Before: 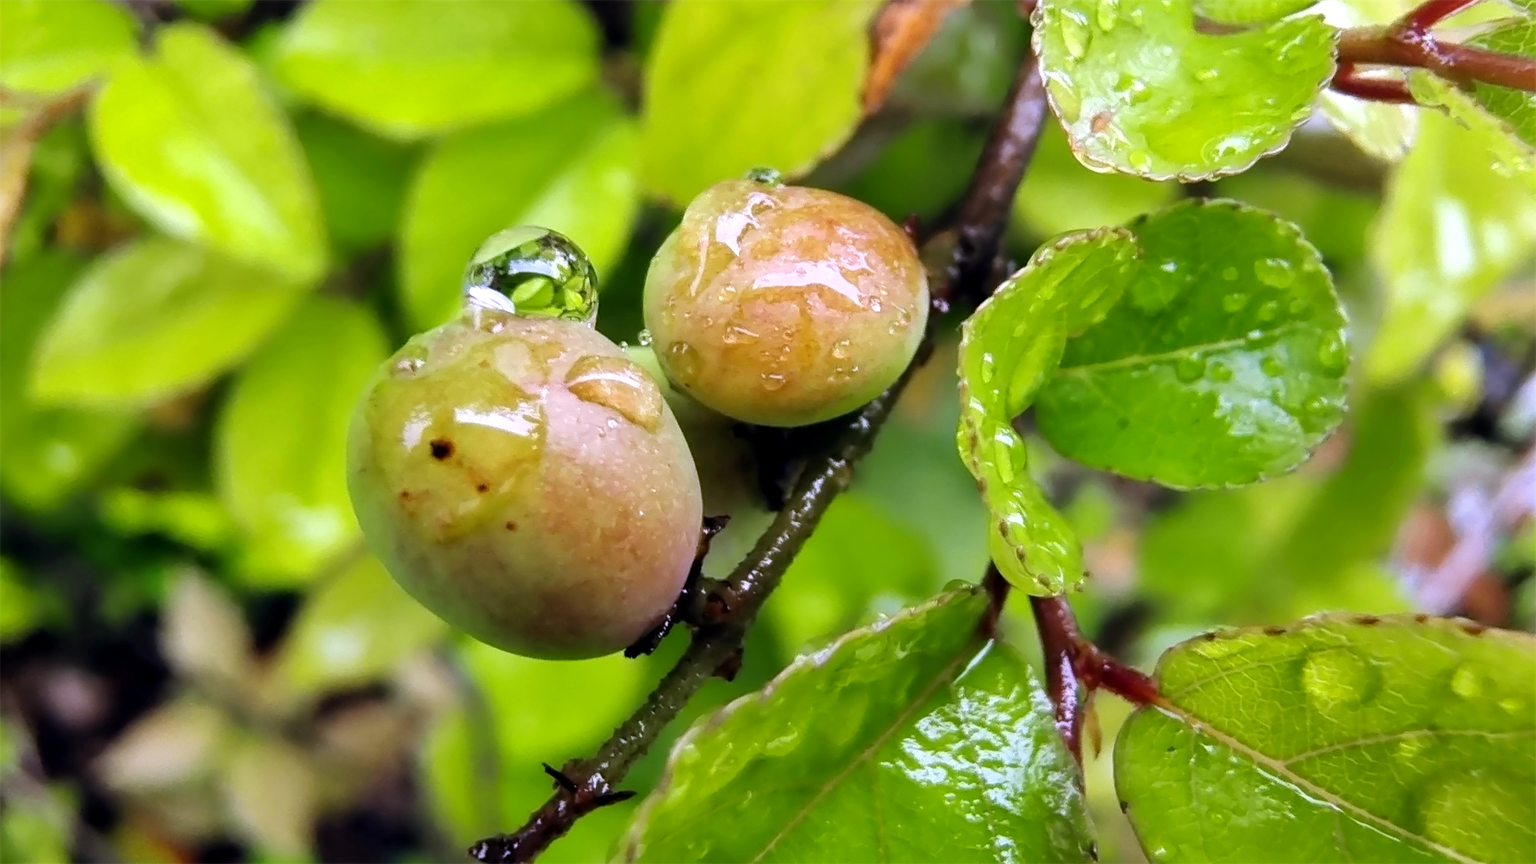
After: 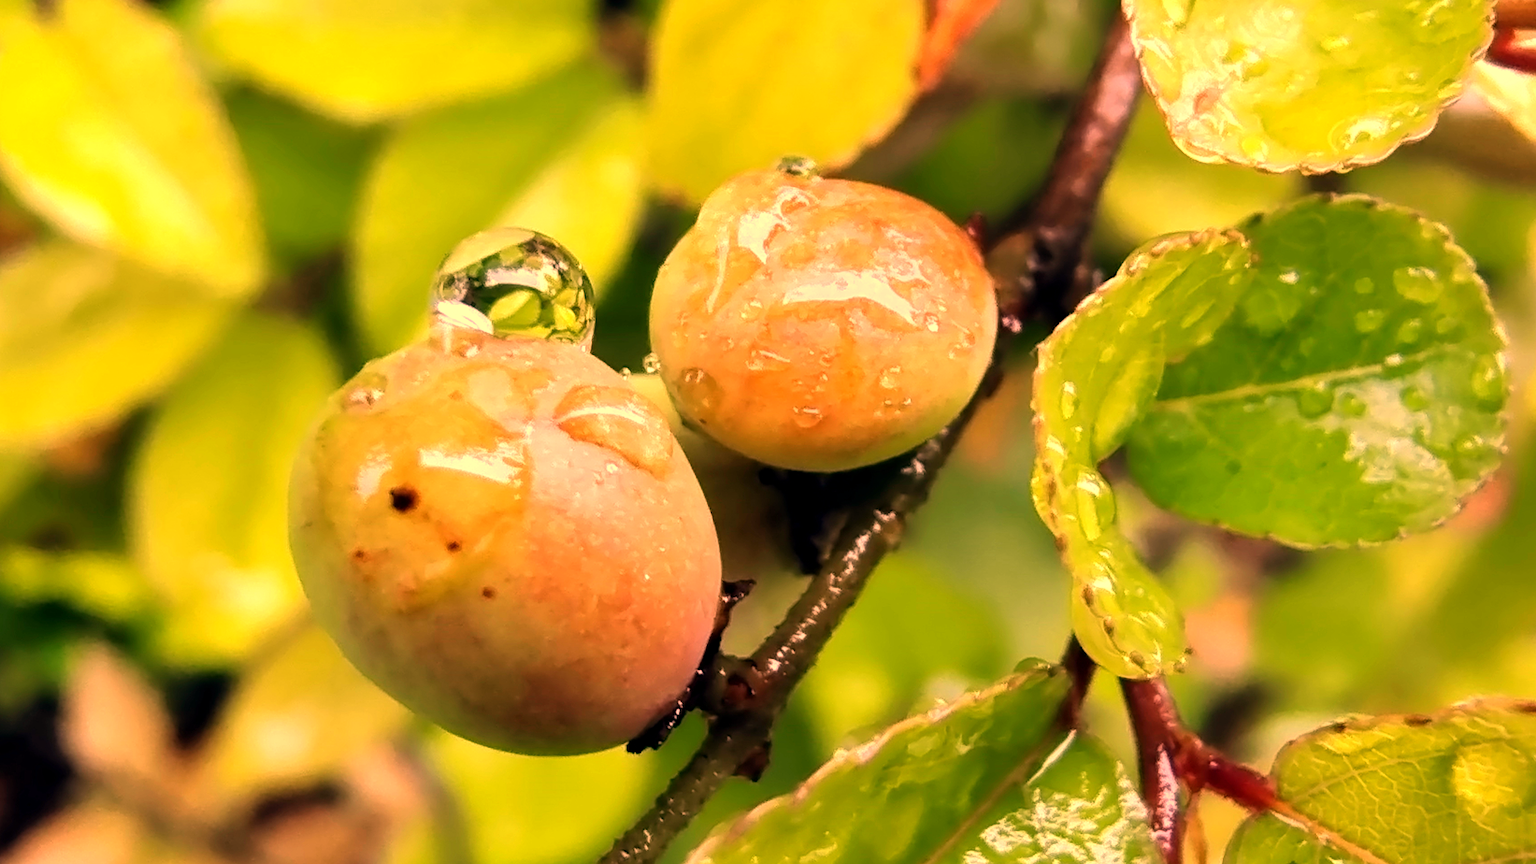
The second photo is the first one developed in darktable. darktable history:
white balance: red 1.467, blue 0.684
tone equalizer: on, module defaults
crop and rotate: left 7.196%, top 4.574%, right 10.605%, bottom 13.178%
